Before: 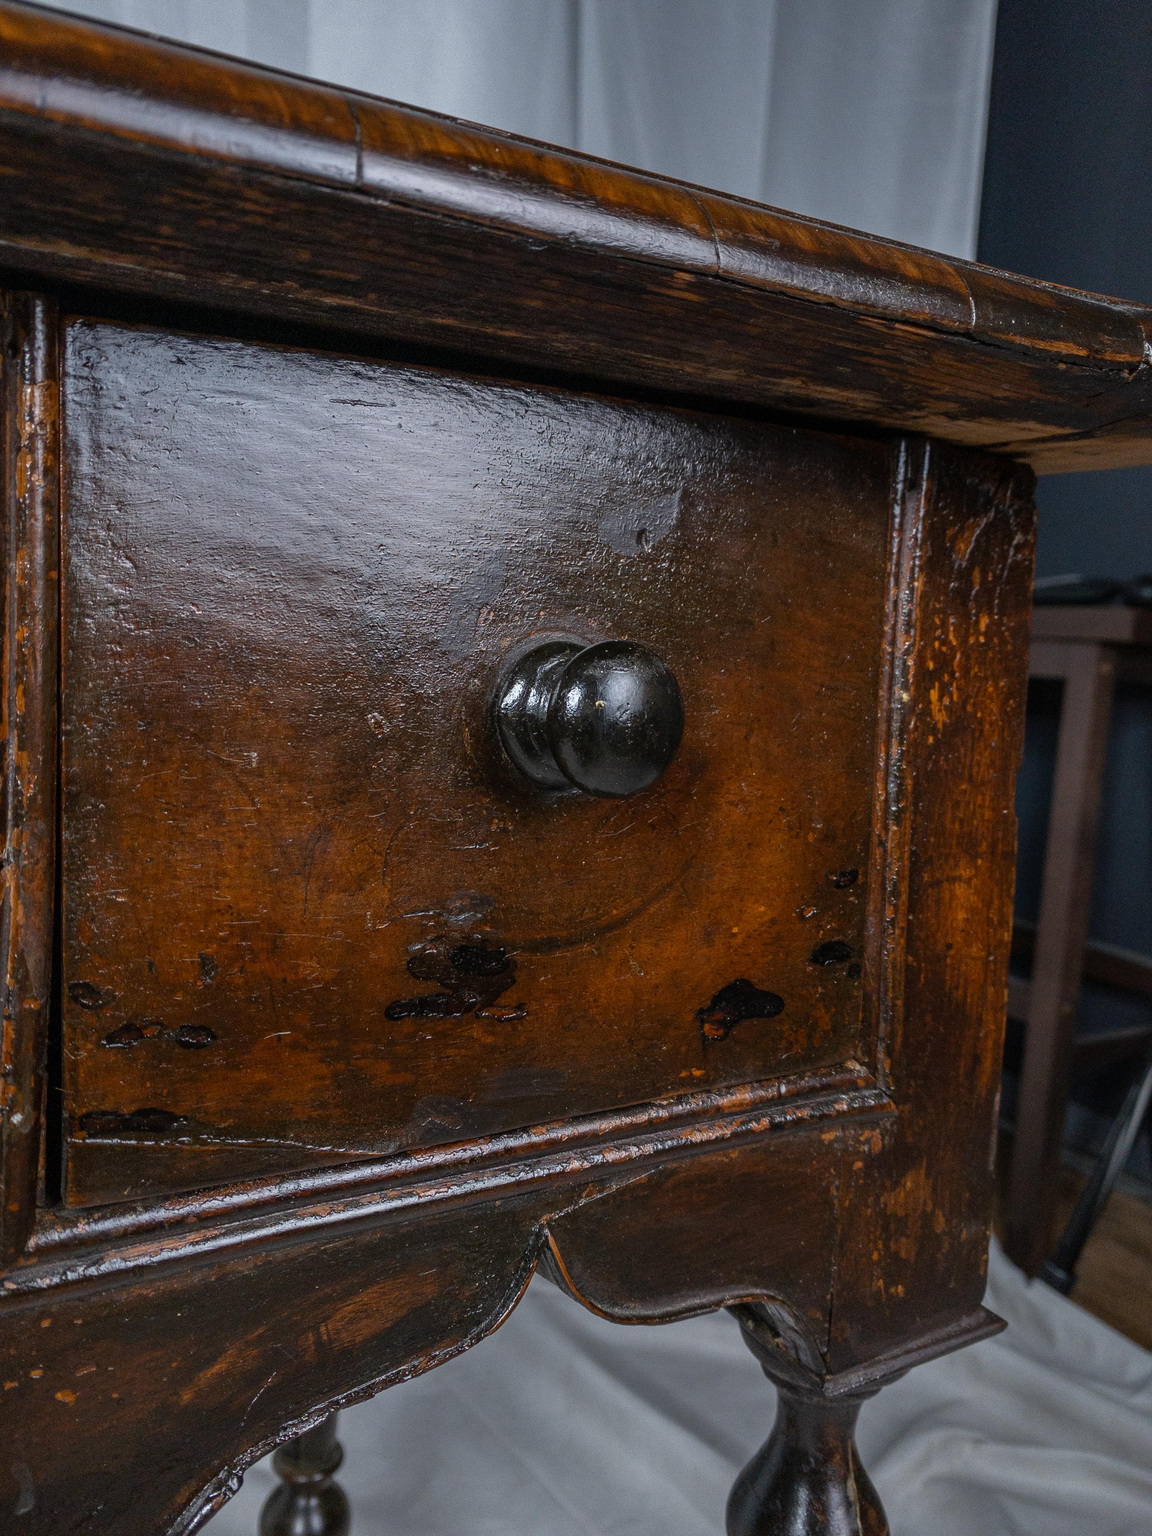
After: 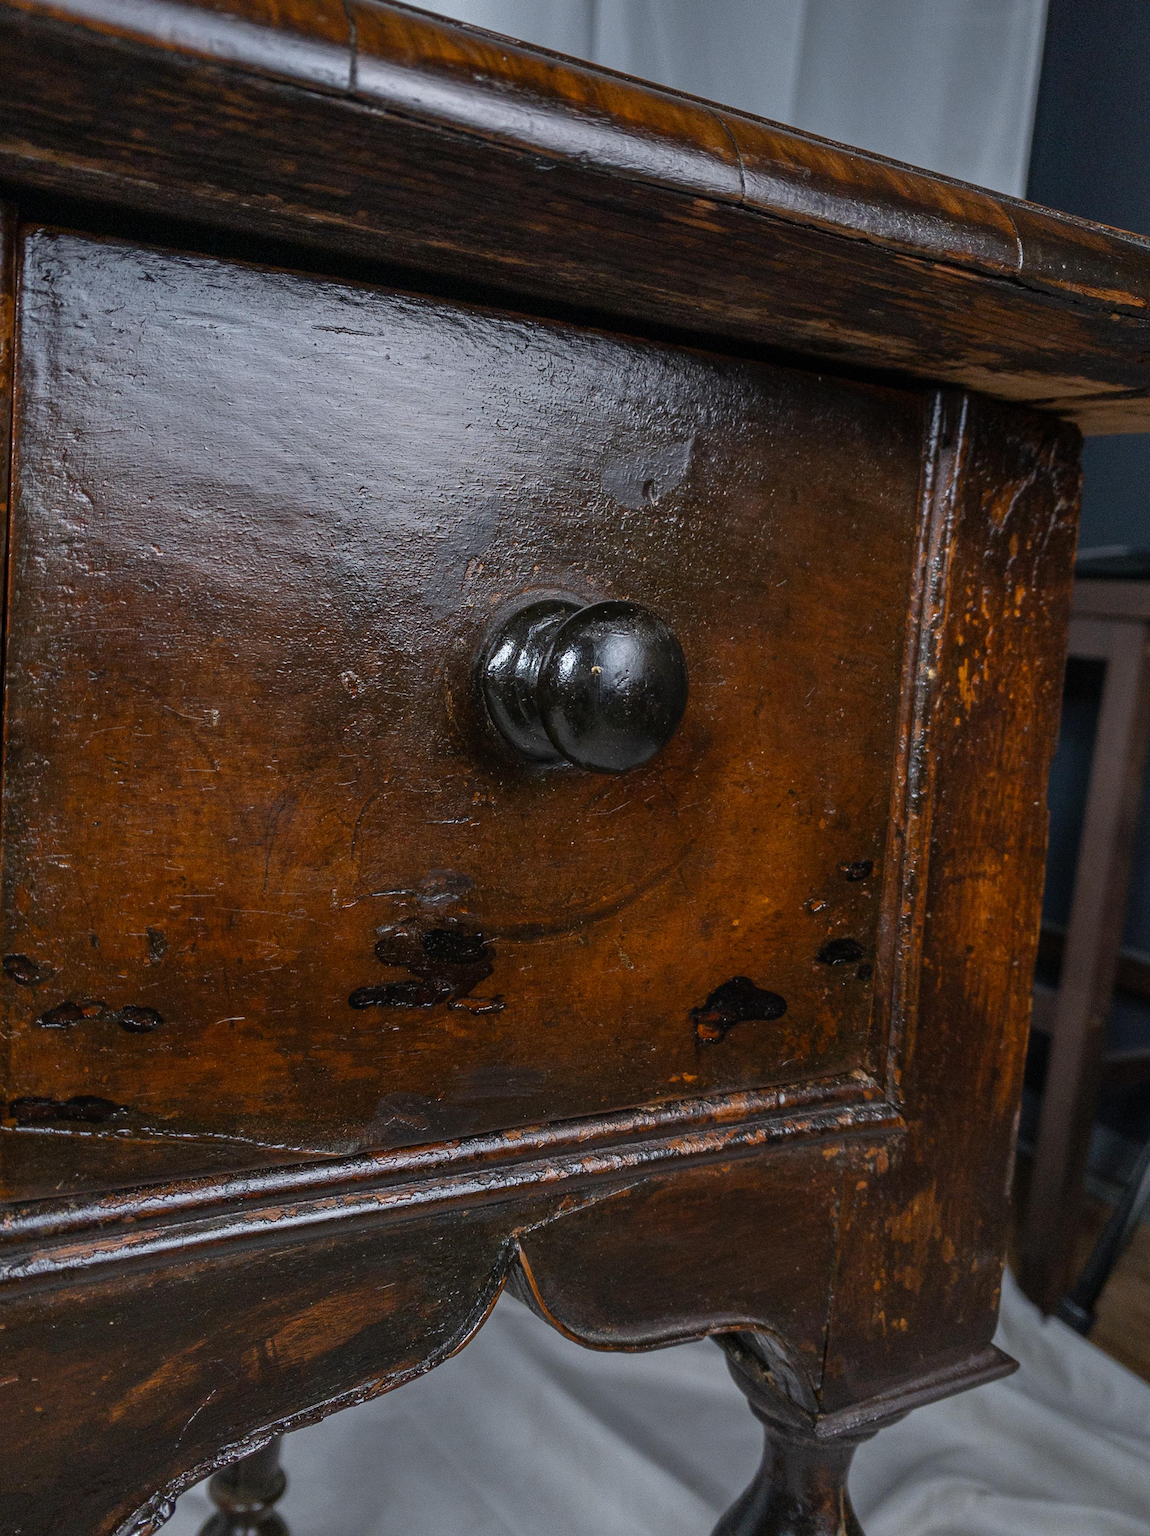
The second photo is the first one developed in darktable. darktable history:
crop and rotate: angle -1.99°, left 3.078%, top 4.157%, right 1.642%, bottom 0.477%
